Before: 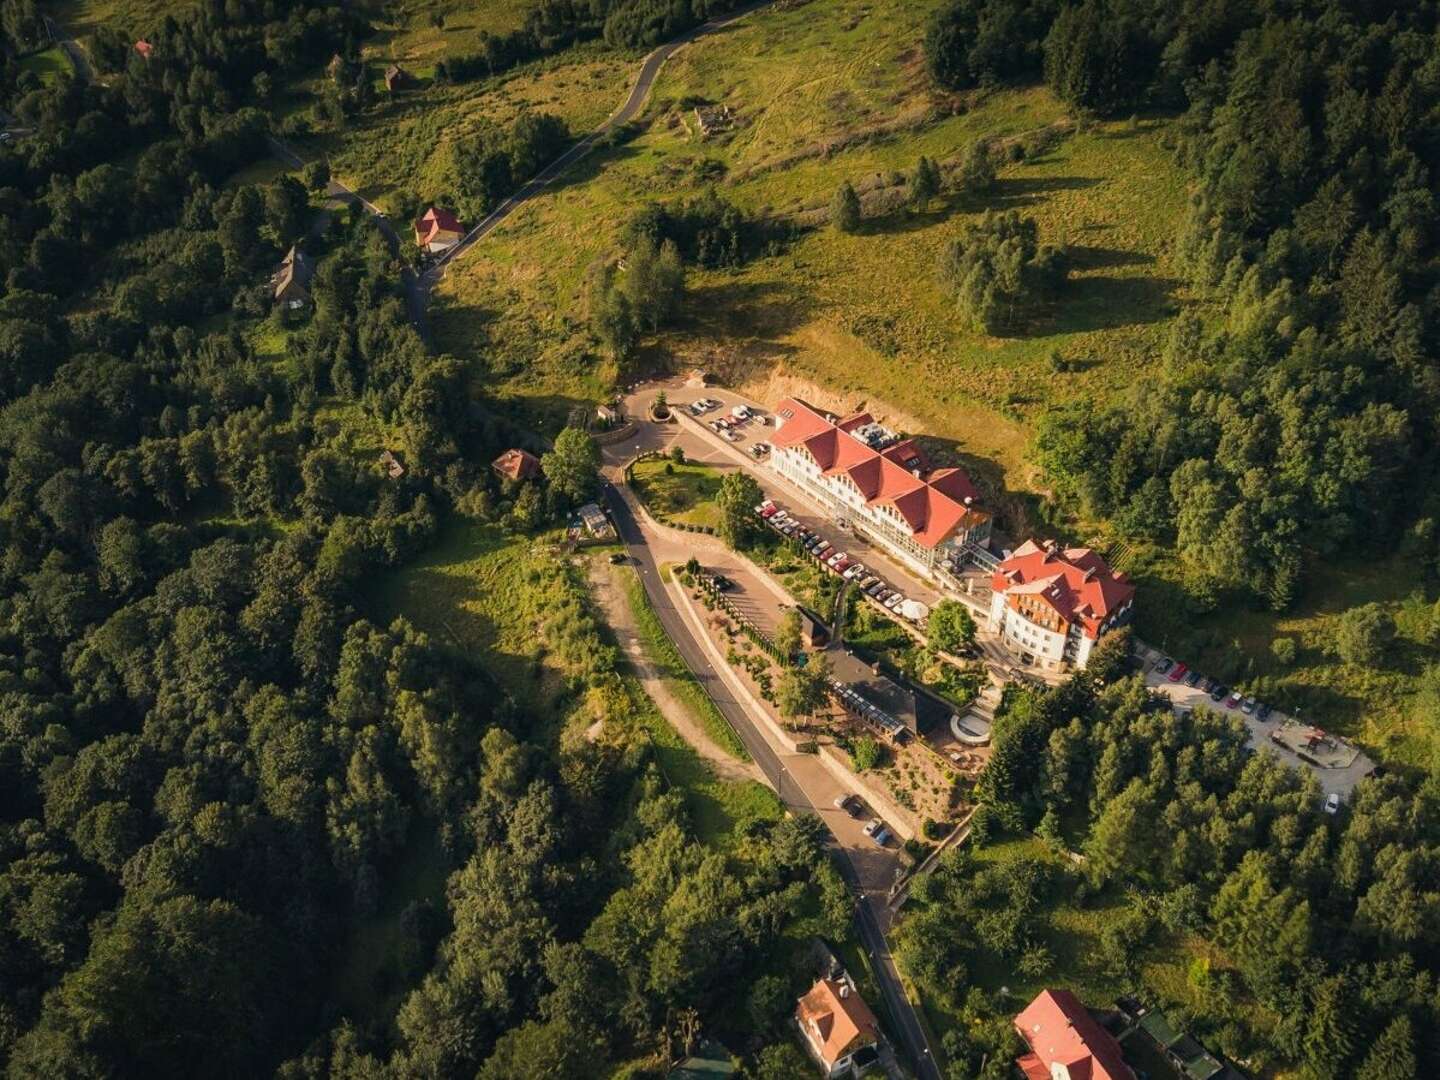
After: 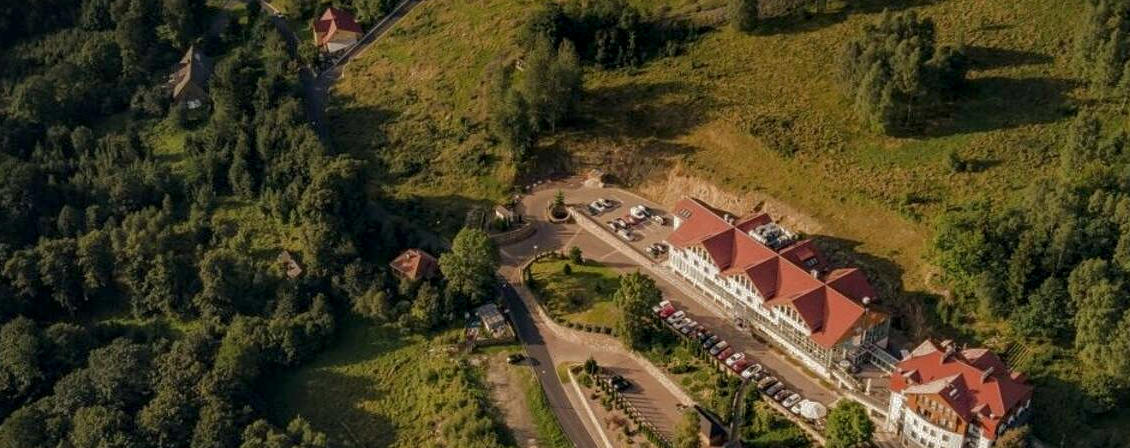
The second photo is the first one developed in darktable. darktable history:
local contrast: detail 130%
crop: left 7.148%, top 18.588%, right 14.335%, bottom 39.862%
base curve: curves: ch0 [(0, 0) (0.826, 0.587) (1, 1)]
